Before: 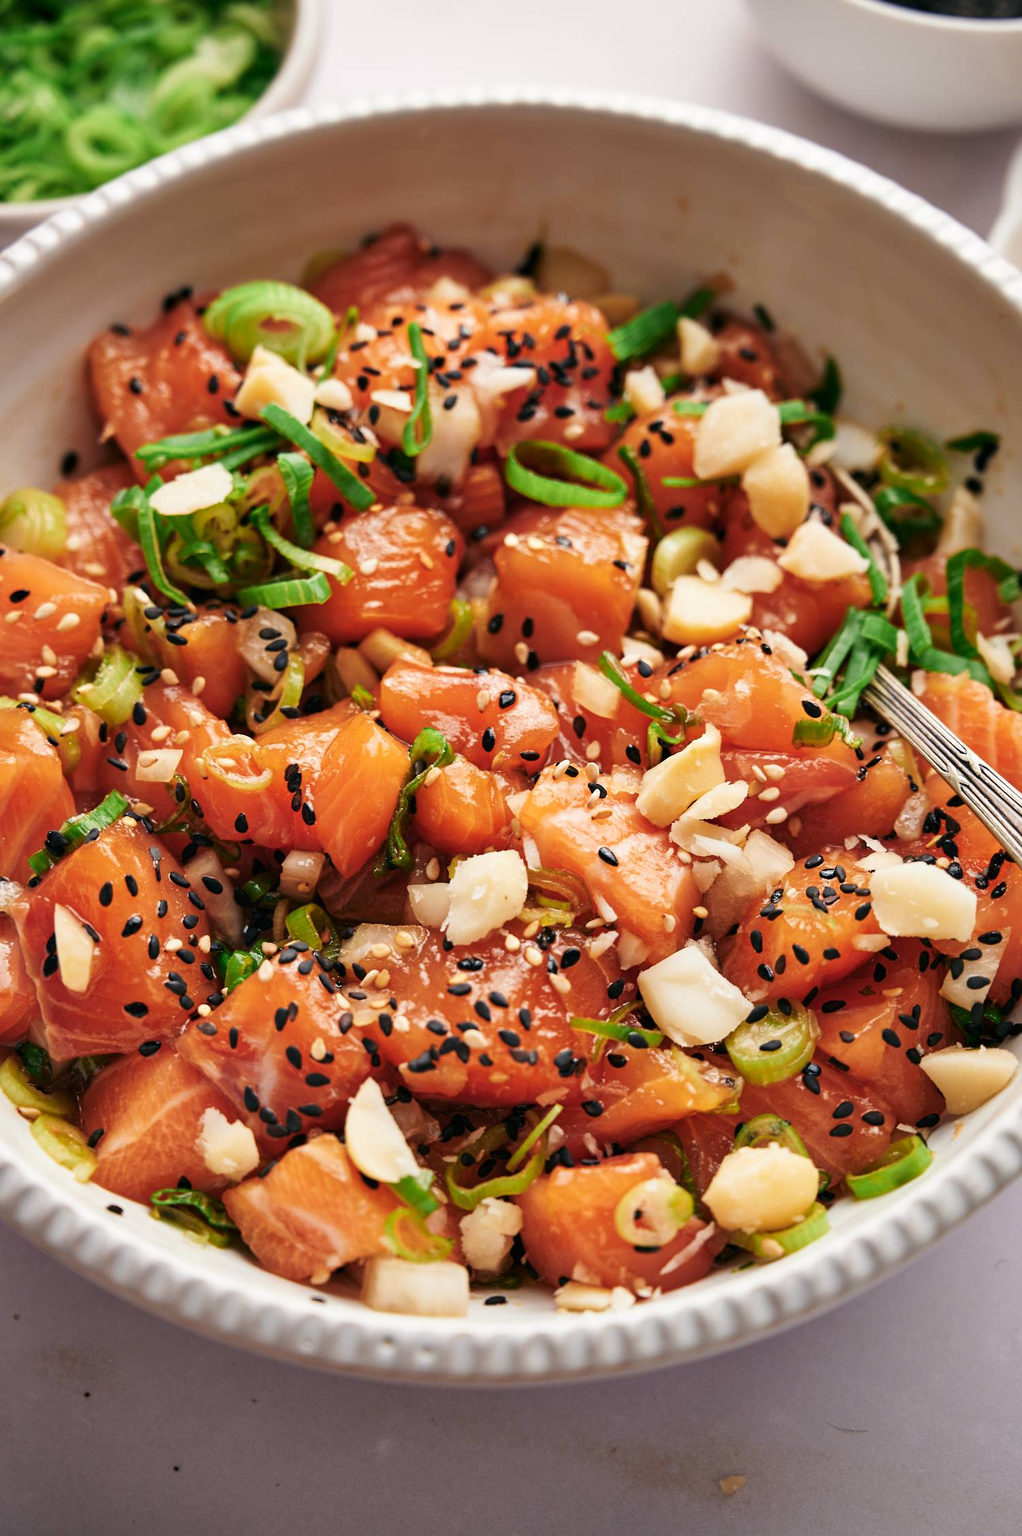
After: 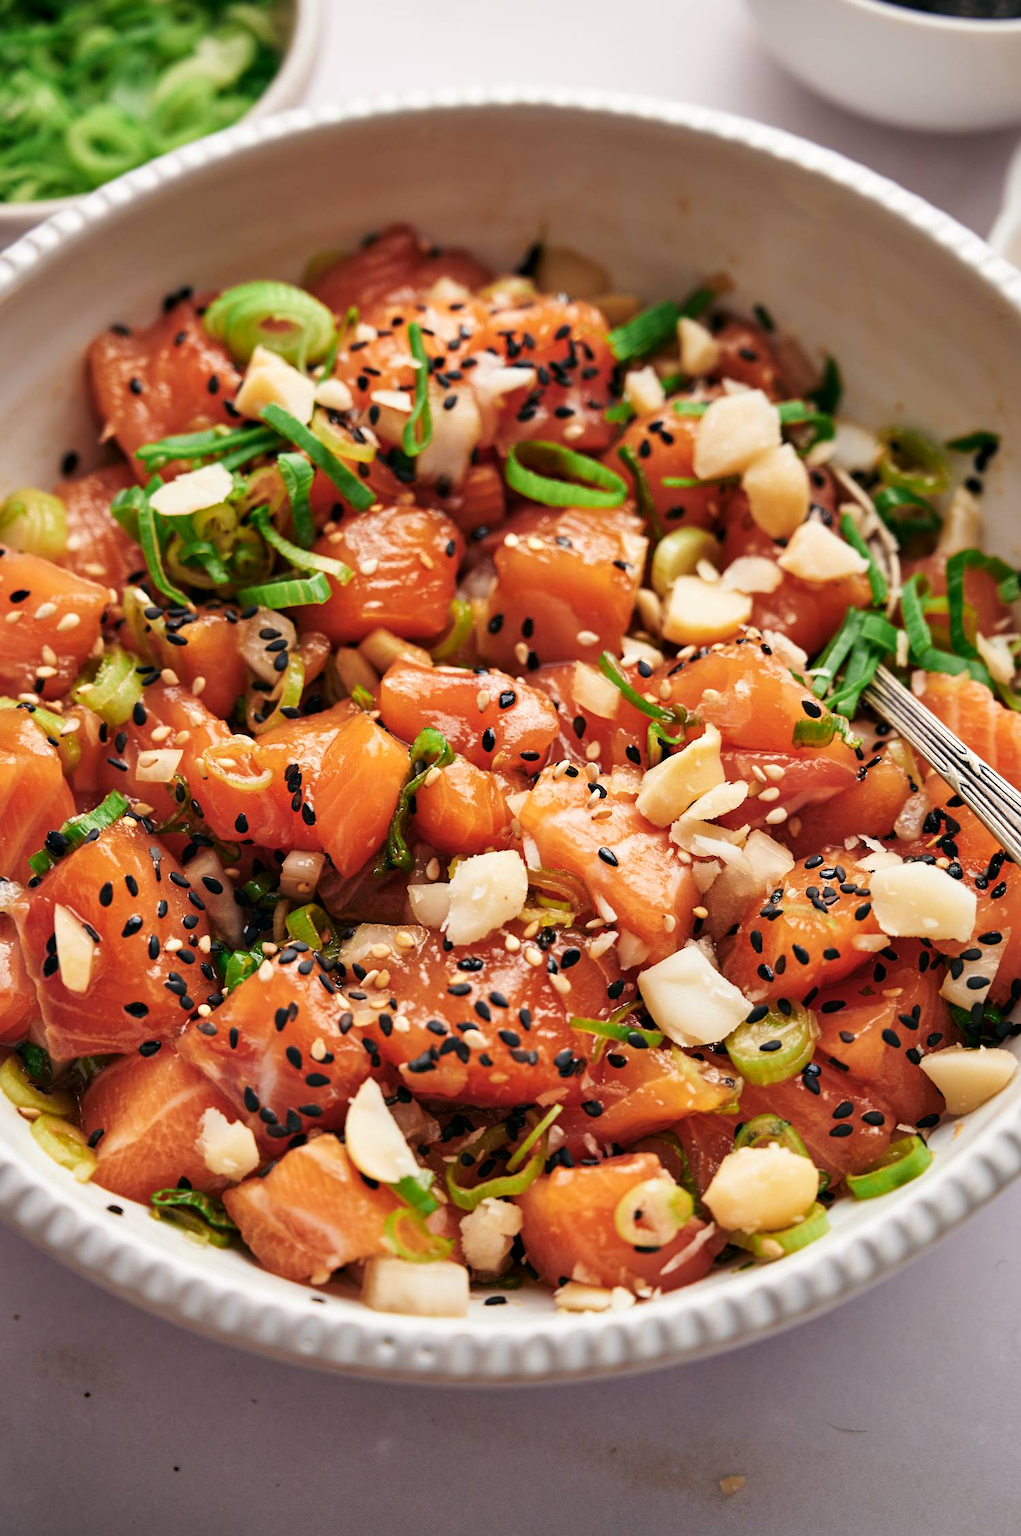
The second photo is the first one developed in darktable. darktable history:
contrast equalizer: y [[0.5, 0.488, 0.462, 0.461, 0.491, 0.5], [0.5 ×6], [0.5 ×6], [0 ×6], [0 ×6]], mix -0.195
